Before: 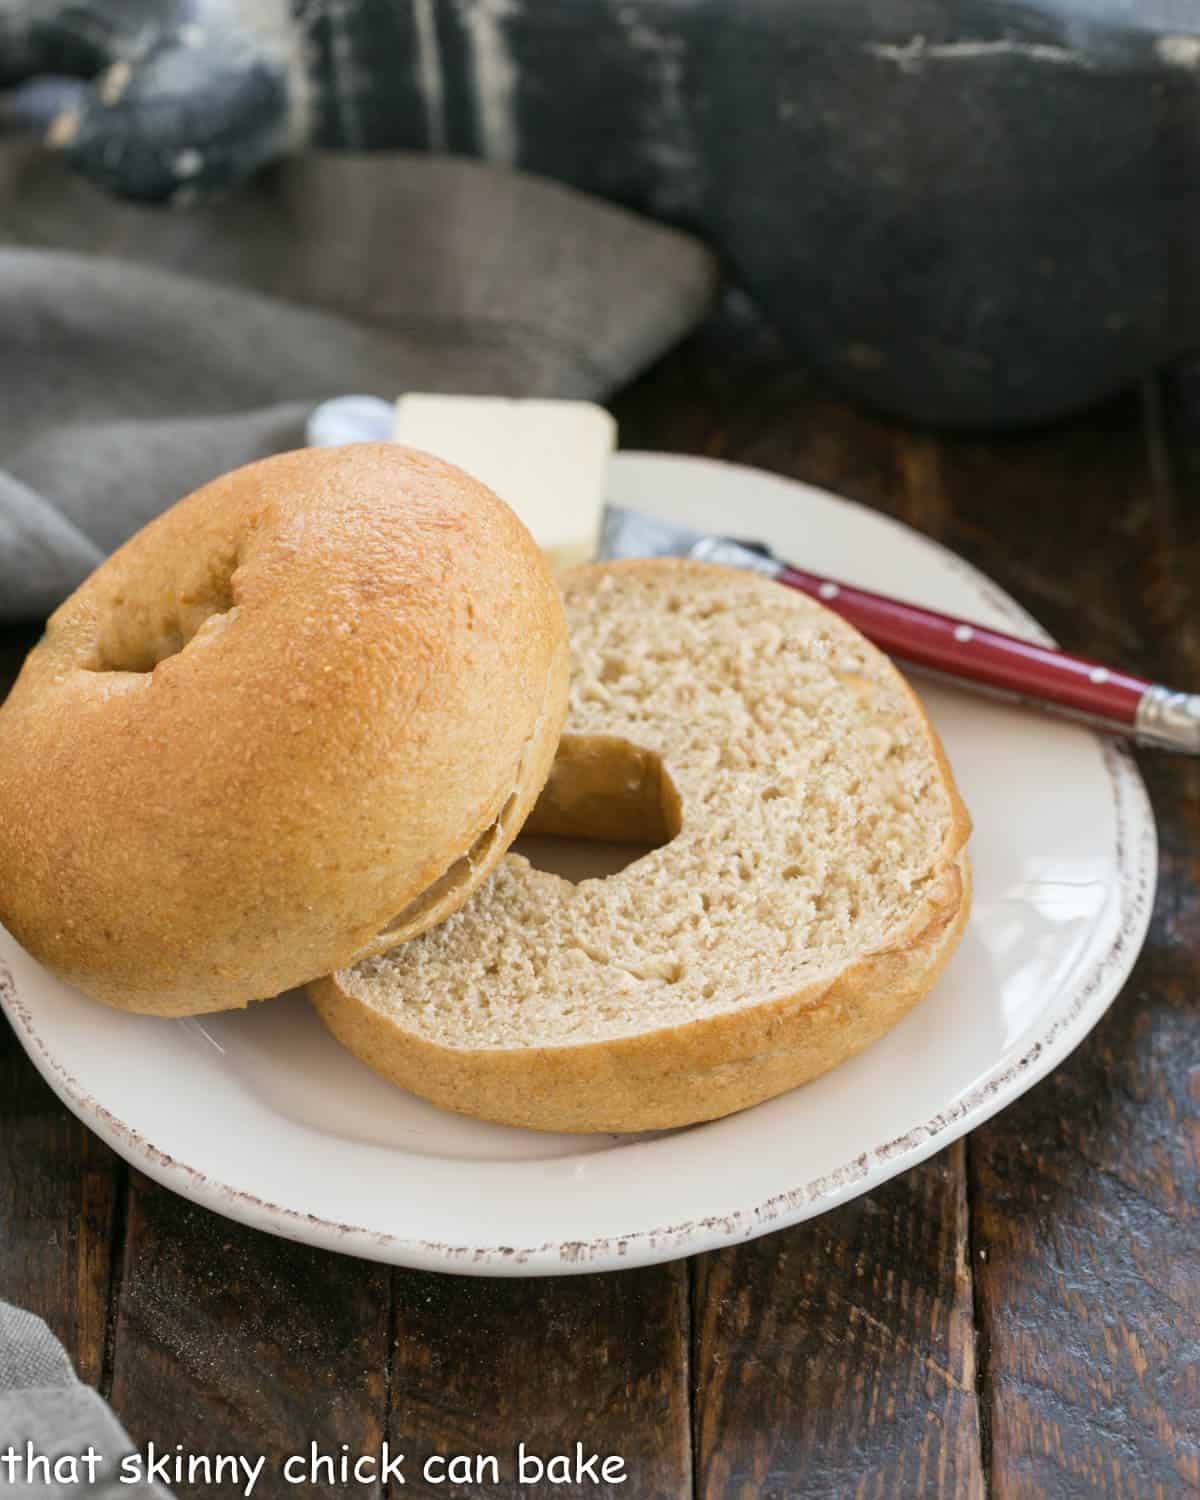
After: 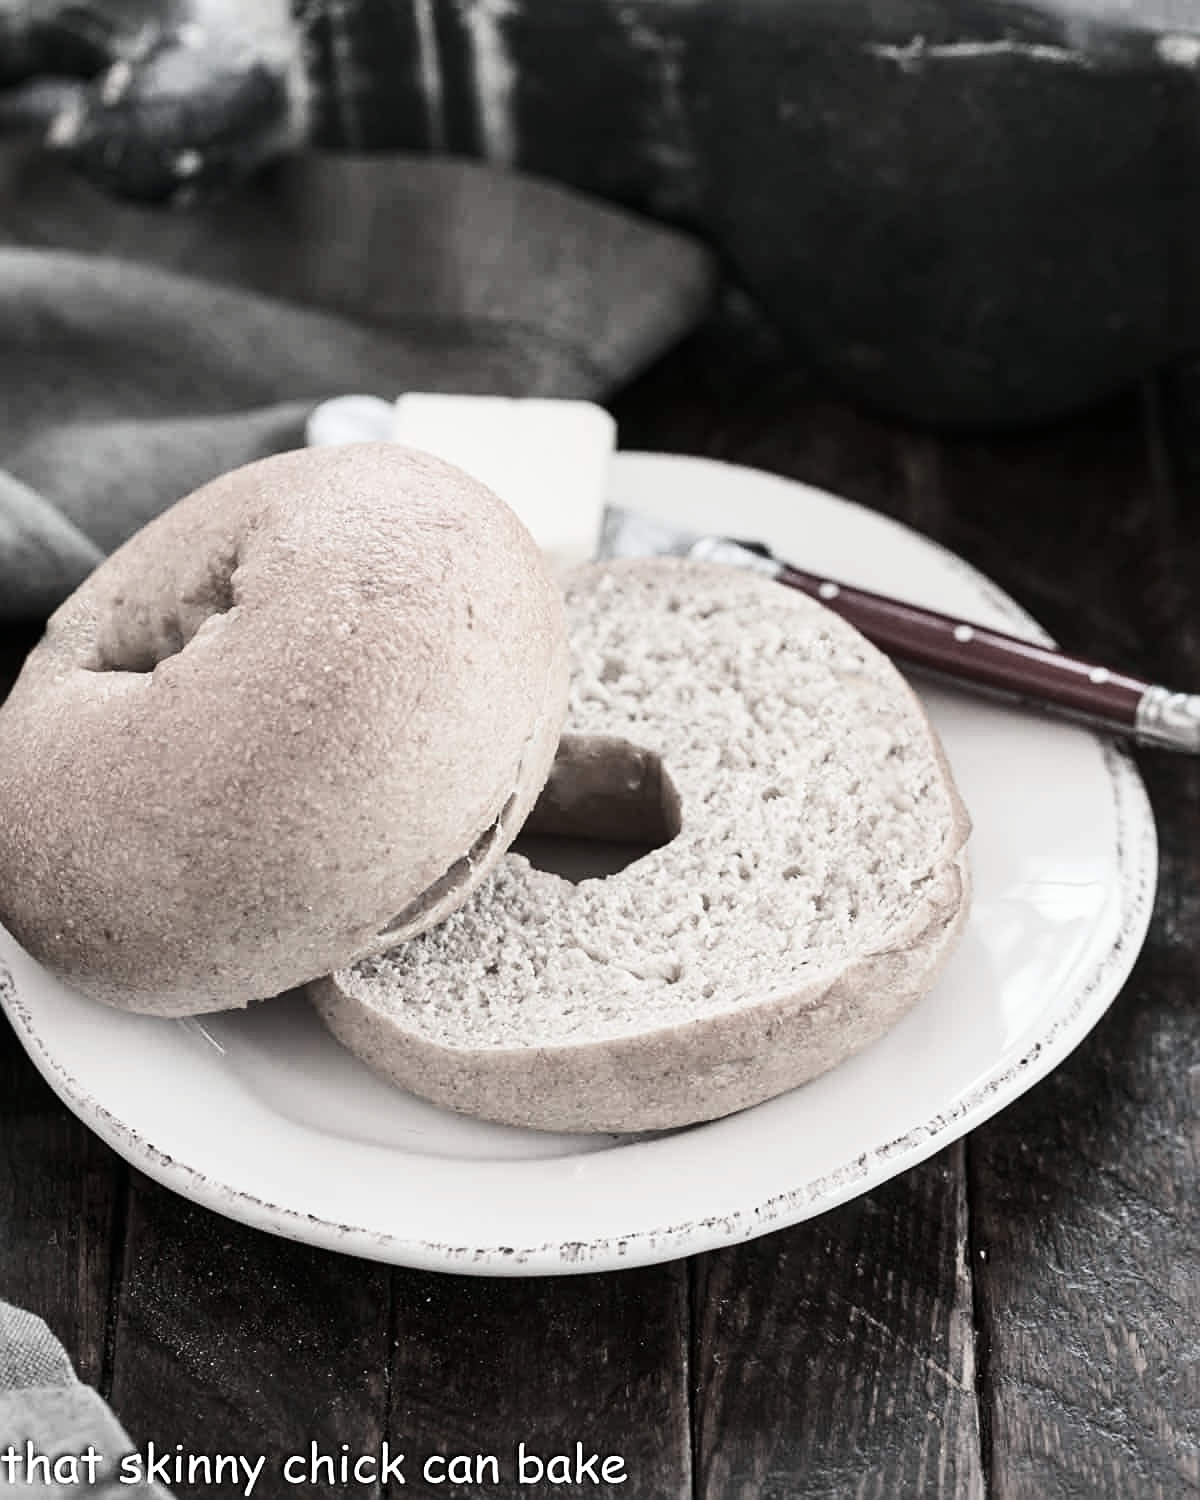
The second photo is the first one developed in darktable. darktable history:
color contrast: green-magenta contrast 0.3, blue-yellow contrast 0.15
sharpen: on, module defaults
contrast brightness saturation: contrast 0.28
